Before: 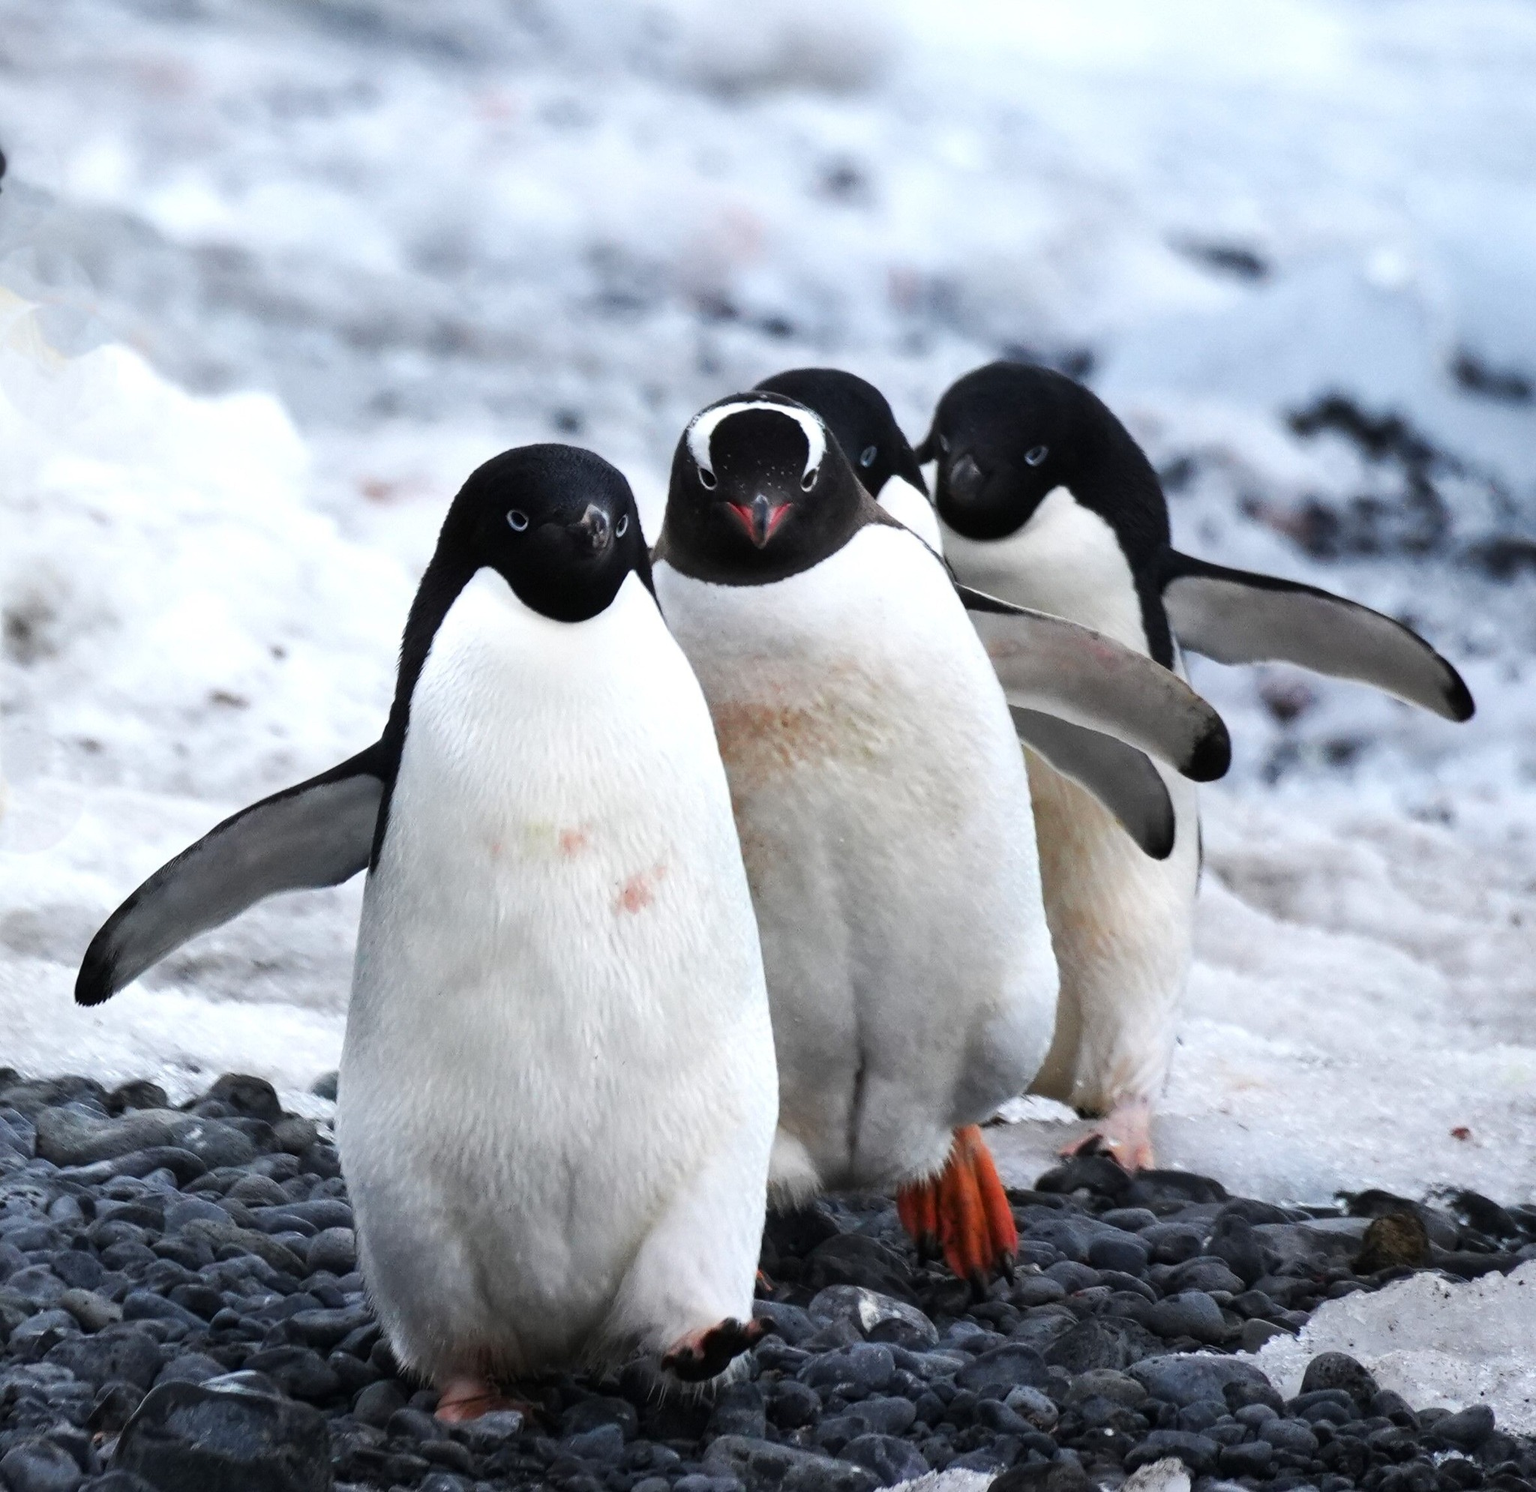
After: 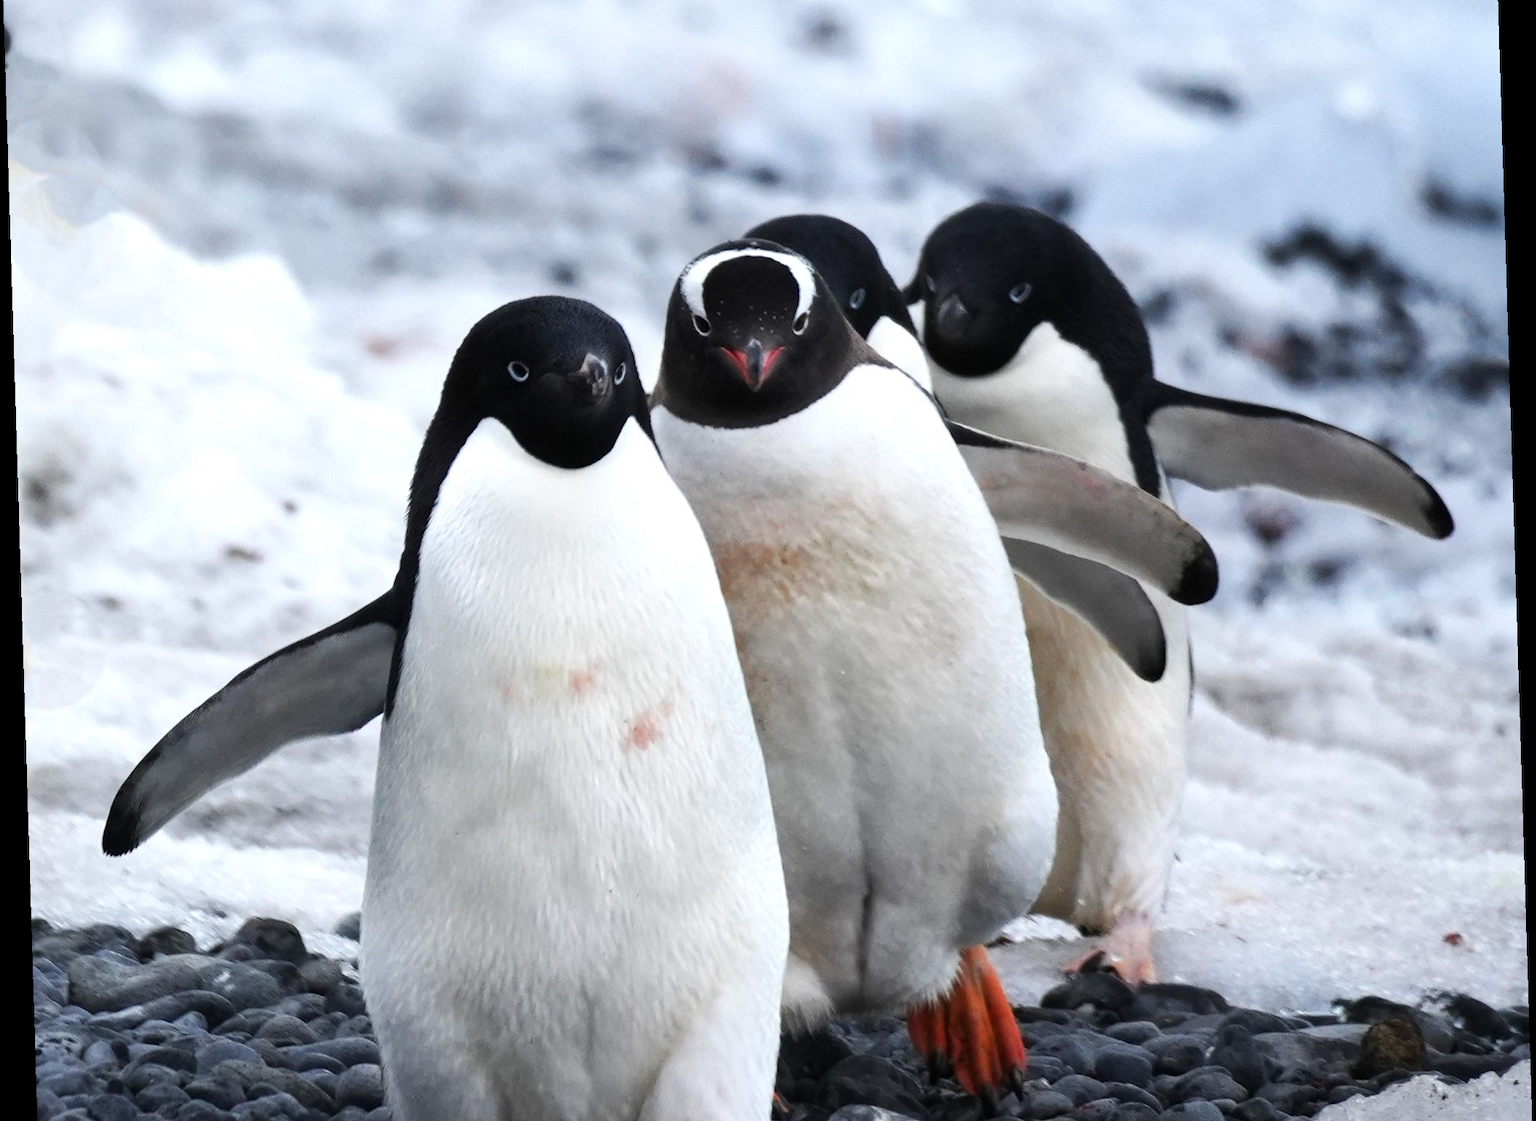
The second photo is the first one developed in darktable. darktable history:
rotate and perspective: rotation -1.75°, automatic cropping off
crop: top 11.038%, bottom 13.962%
